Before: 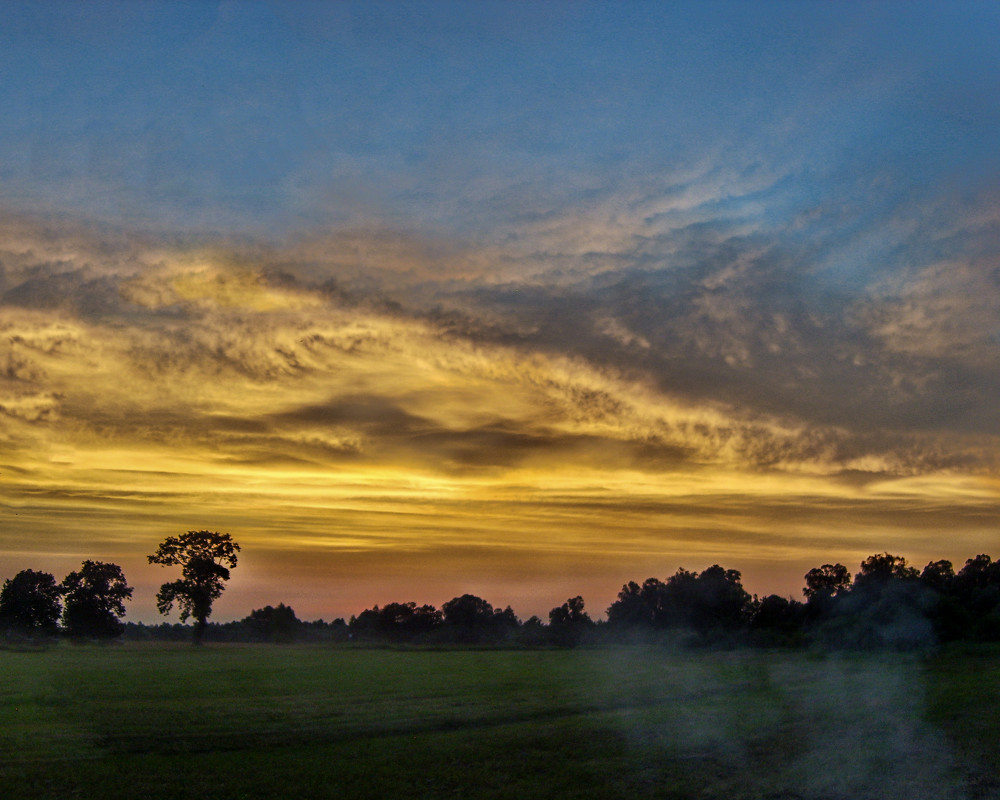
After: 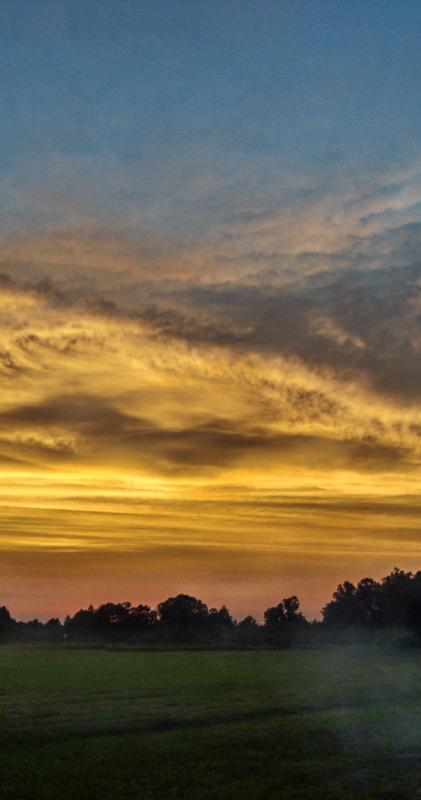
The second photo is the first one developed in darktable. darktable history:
white balance: red 1.045, blue 0.932
crop: left 28.583%, right 29.231%
